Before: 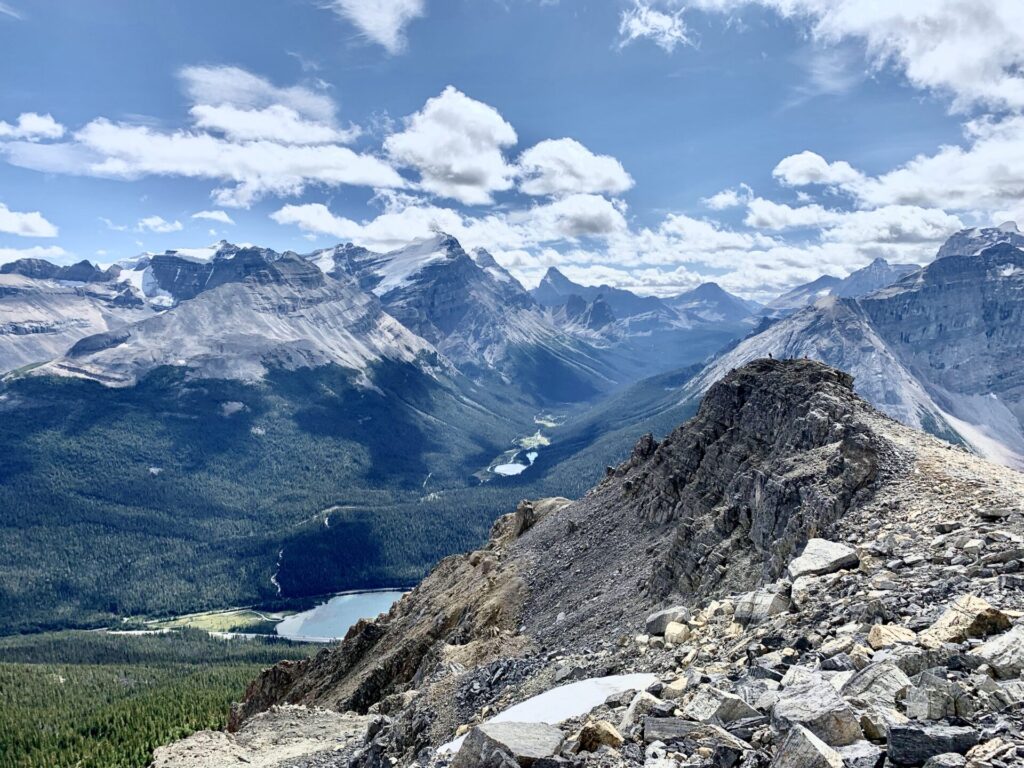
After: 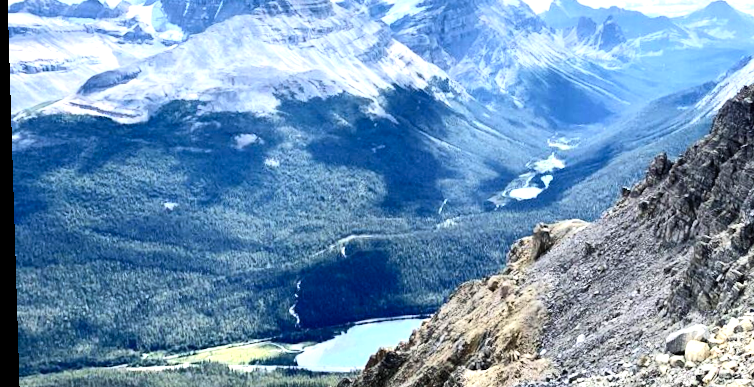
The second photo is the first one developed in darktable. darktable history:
crop: top 36.498%, right 27.964%, bottom 14.995%
contrast brightness saturation: contrast 0.2, brightness 0.16, saturation 0.22
color calibration: illuminant same as pipeline (D50), x 0.346, y 0.359, temperature 5002.42 K
tone equalizer: -8 EV -0.417 EV, -7 EV -0.389 EV, -6 EV -0.333 EV, -5 EV -0.222 EV, -3 EV 0.222 EV, -2 EV 0.333 EV, -1 EV 0.389 EV, +0 EV 0.417 EV, edges refinement/feathering 500, mask exposure compensation -1.57 EV, preserve details no
exposure: exposure 0.566 EV, compensate highlight preservation false
rotate and perspective: rotation -1.77°, lens shift (horizontal) 0.004, automatic cropping off
